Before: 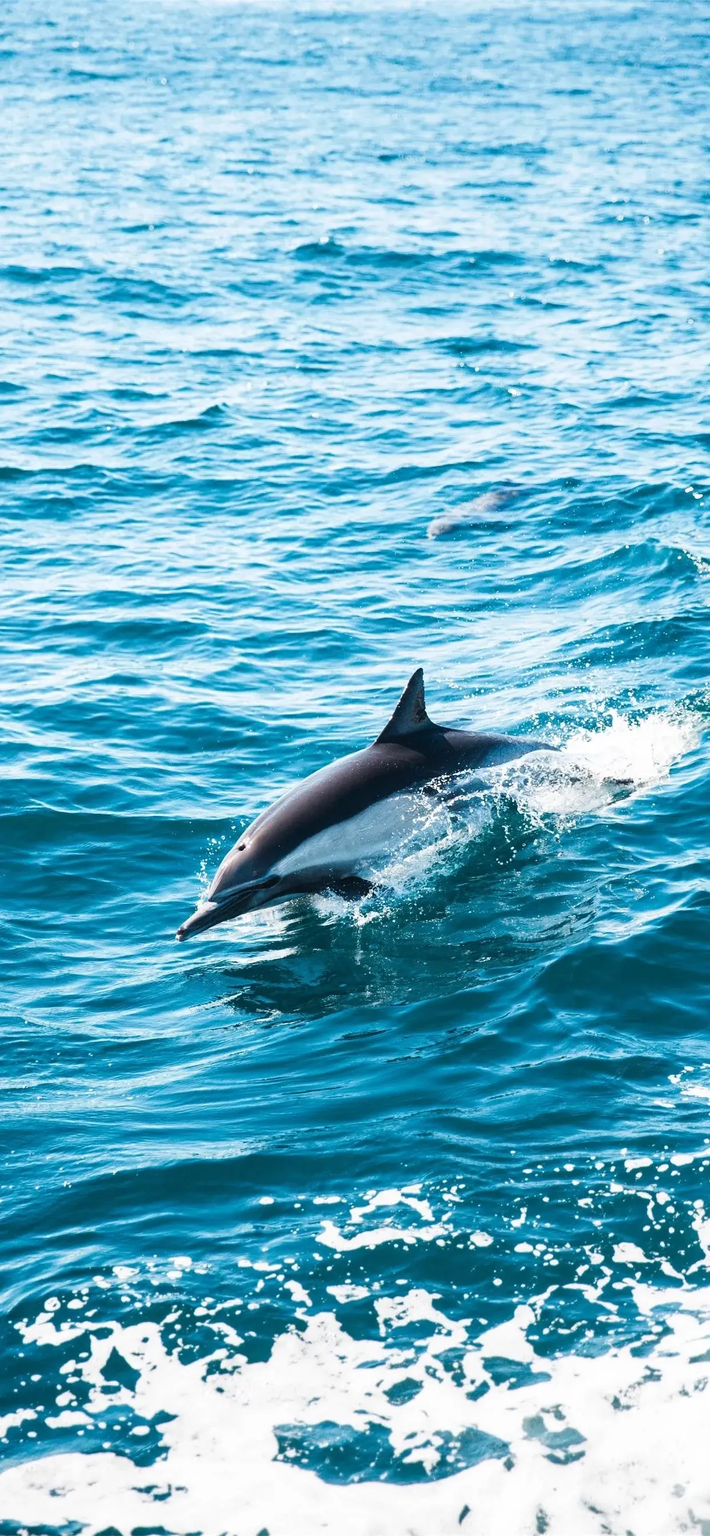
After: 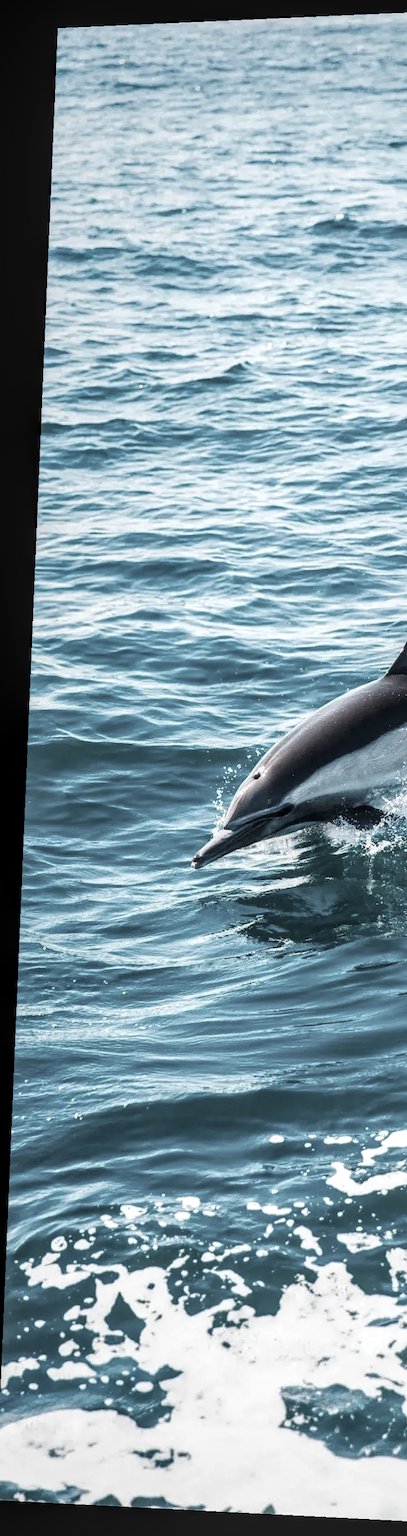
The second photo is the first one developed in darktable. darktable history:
local contrast: detail 130%
color correction: saturation 0.5
rotate and perspective: rotation 0.128°, lens shift (vertical) -0.181, lens shift (horizontal) -0.044, shear 0.001, automatic cropping off
crop: left 0.587%, right 45.588%, bottom 0.086%
